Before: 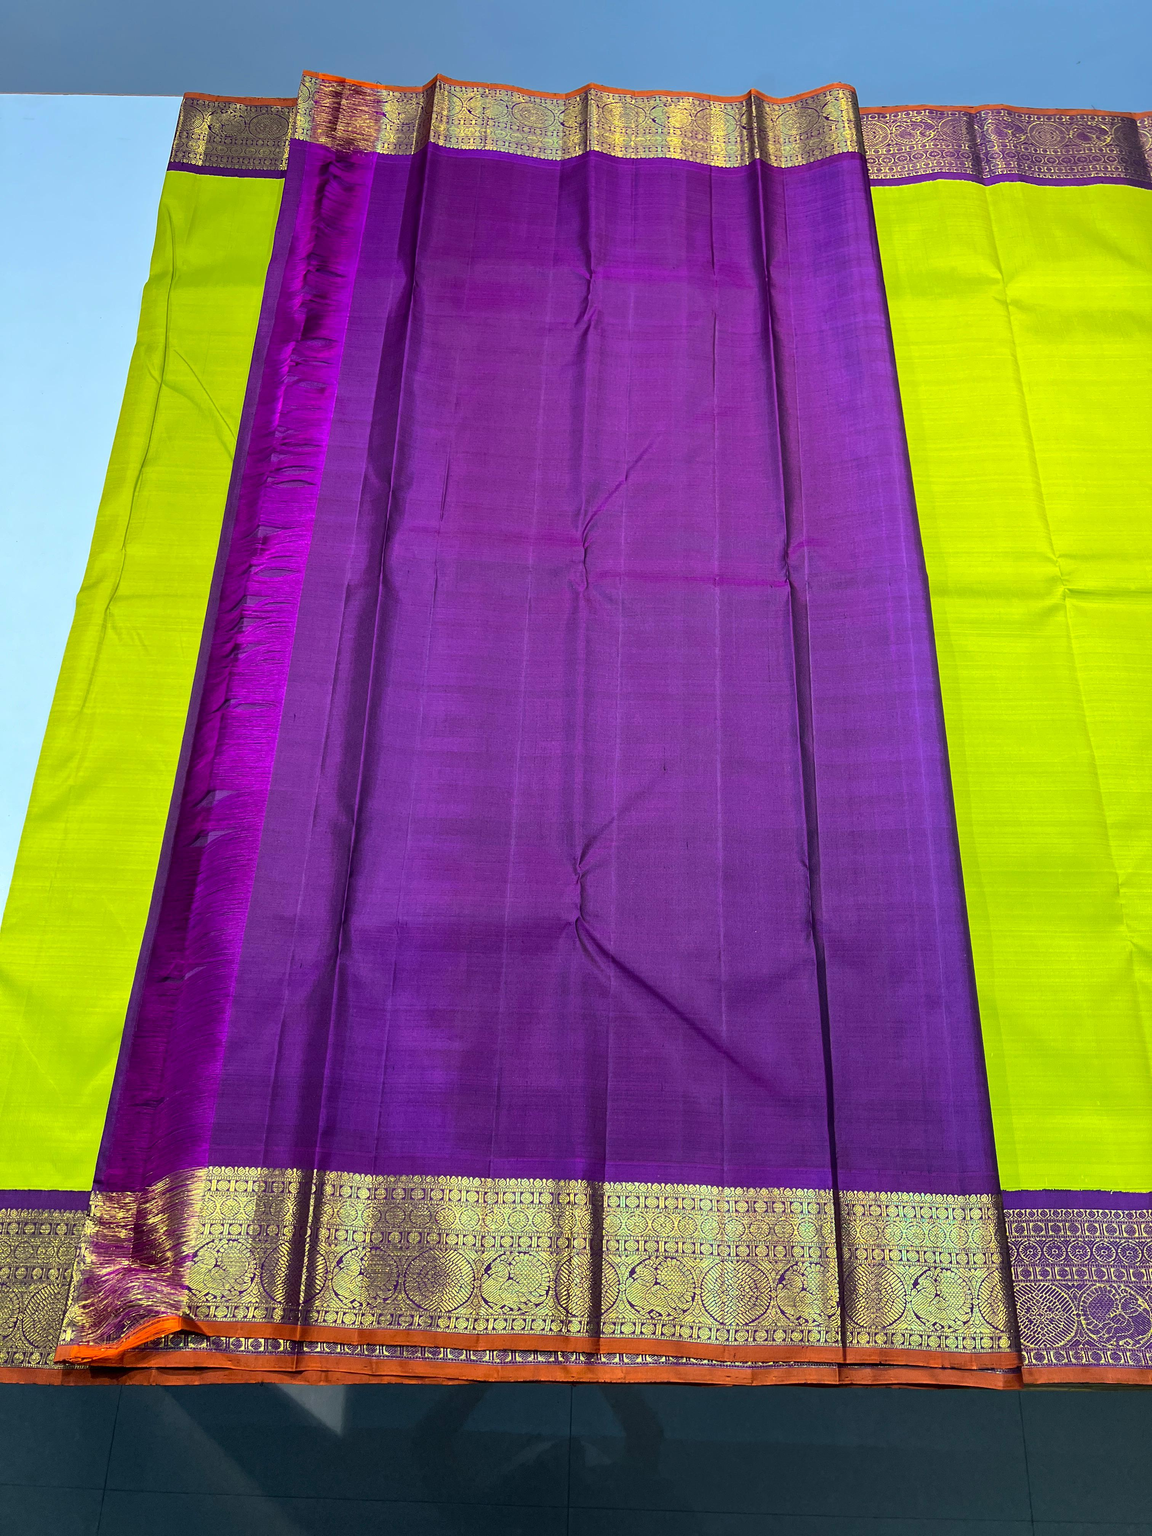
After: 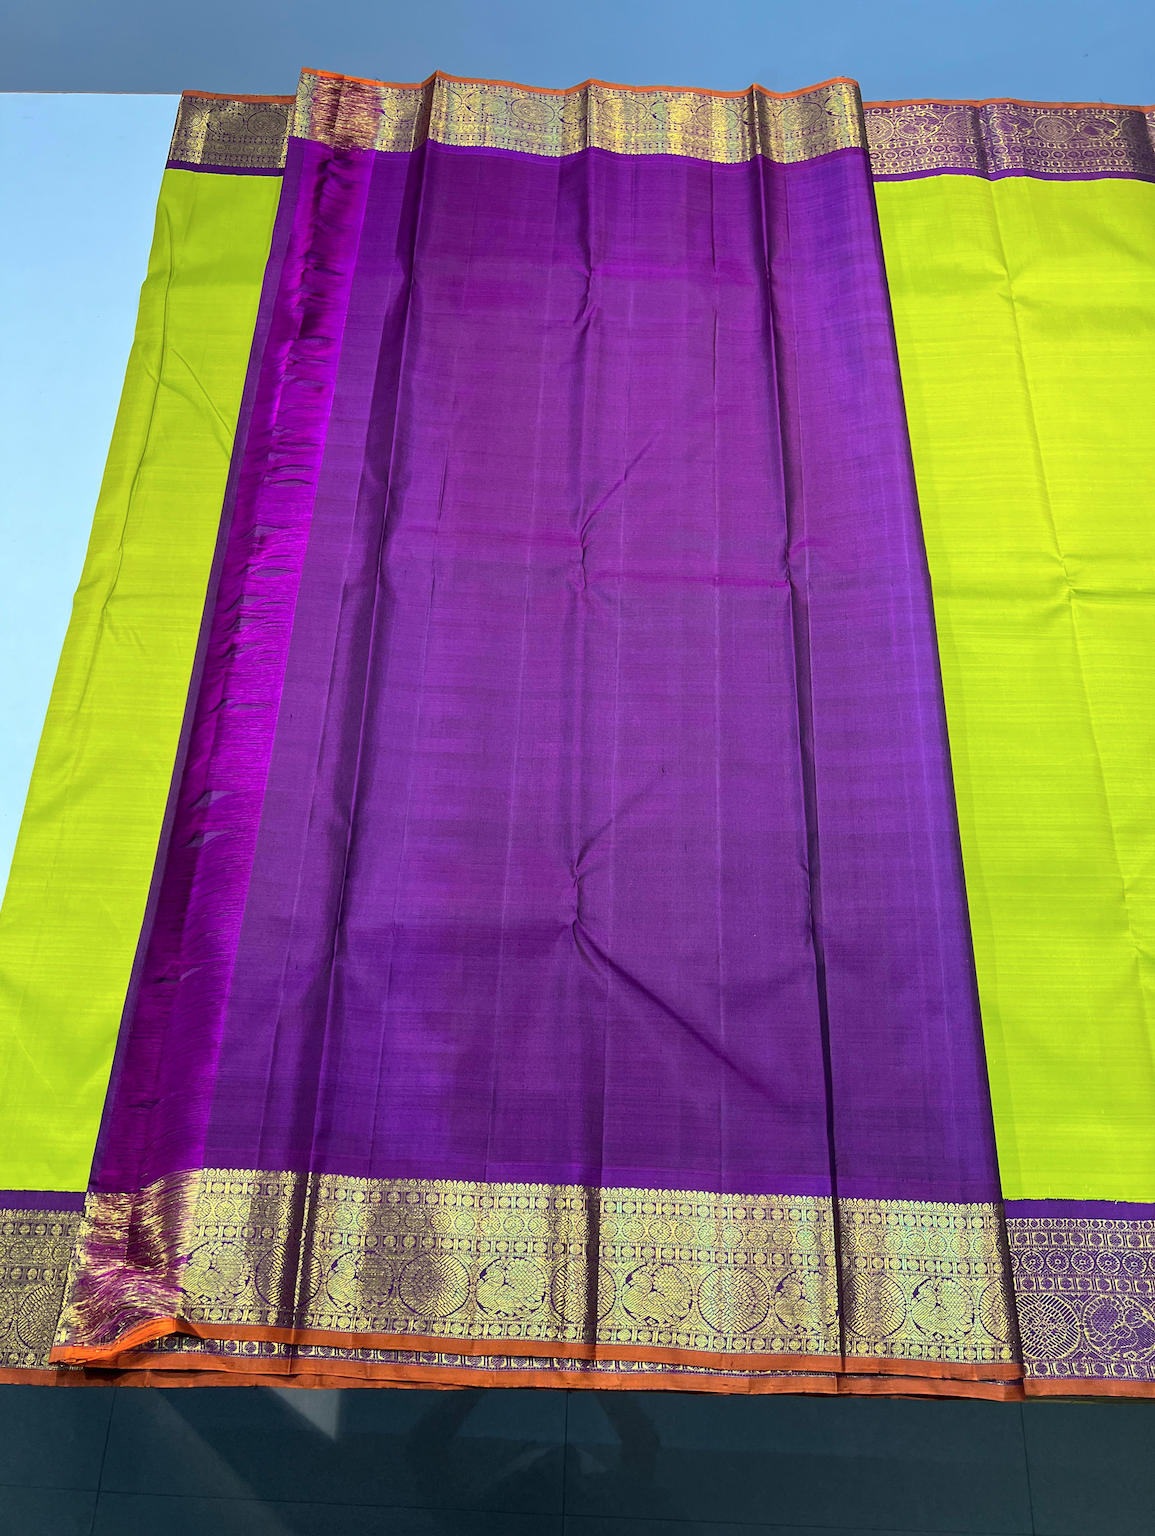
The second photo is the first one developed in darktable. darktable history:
rotate and perspective: rotation 0.192°, lens shift (horizontal) -0.015, crop left 0.005, crop right 0.996, crop top 0.006, crop bottom 0.99
color zones: curves: ch0 [(0, 0.5) (0.143, 0.52) (0.286, 0.5) (0.429, 0.5) (0.571, 0.5) (0.714, 0.5) (0.857, 0.5) (1, 0.5)]; ch1 [(0, 0.489) (0.155, 0.45) (0.286, 0.466) (0.429, 0.5) (0.571, 0.5) (0.714, 0.5) (0.857, 0.5) (1, 0.489)]
